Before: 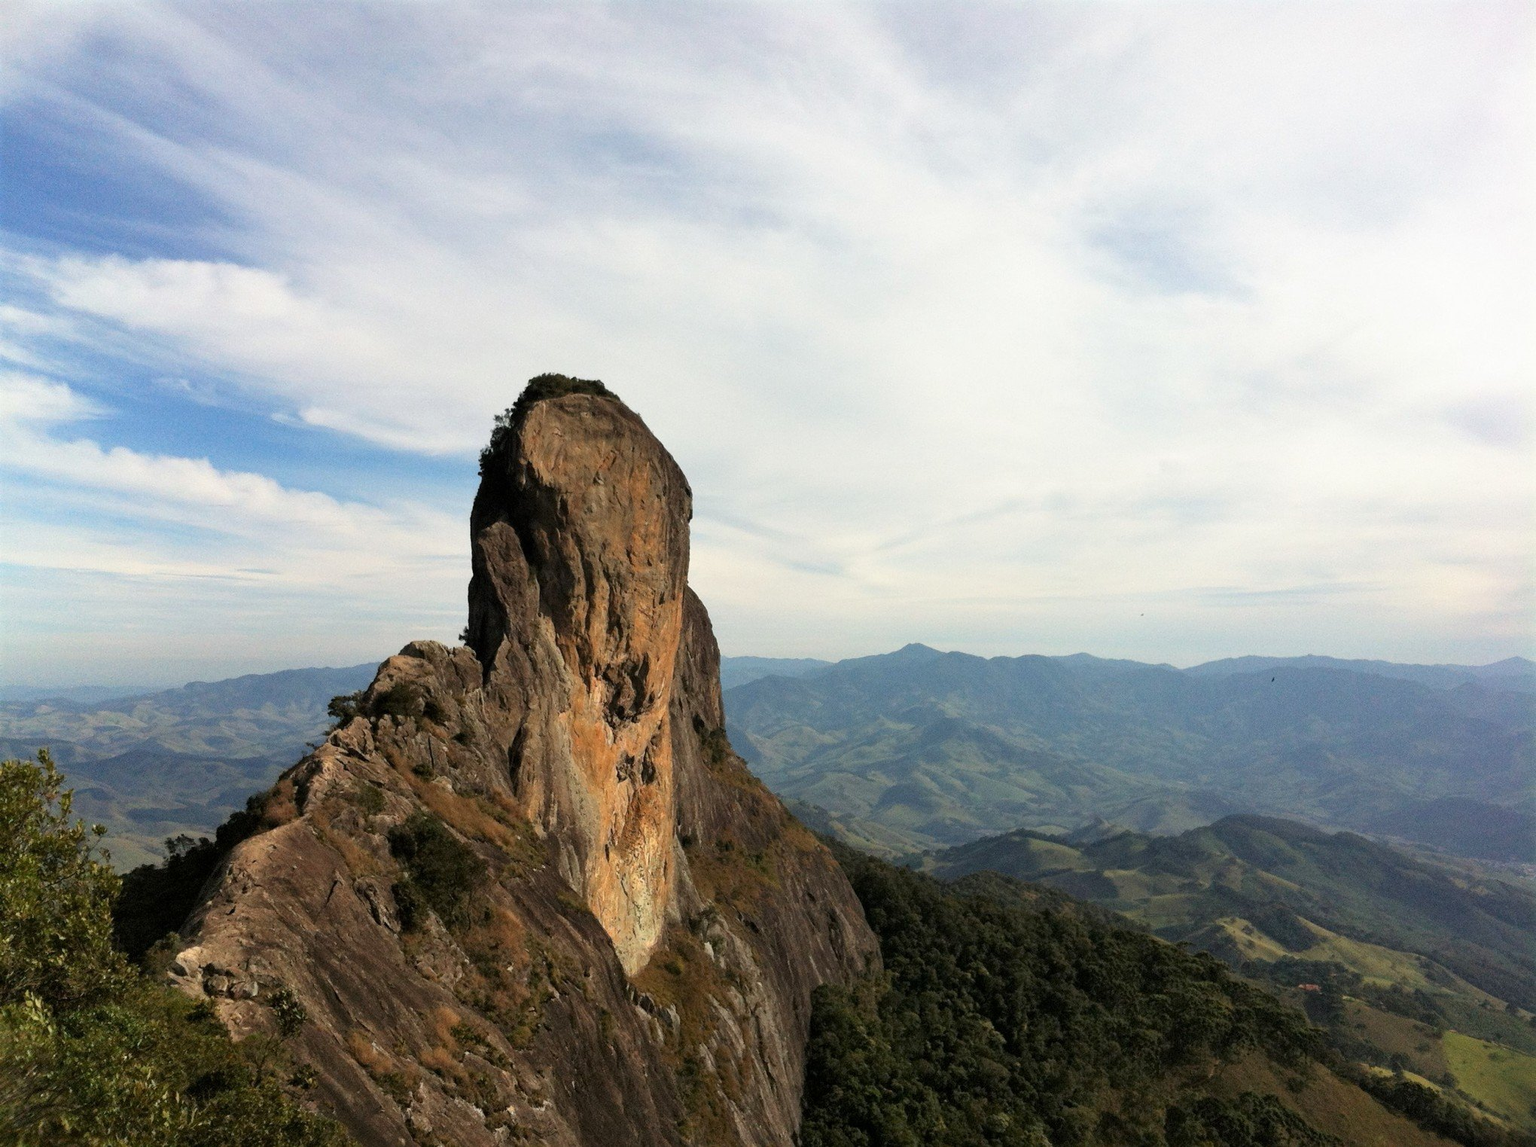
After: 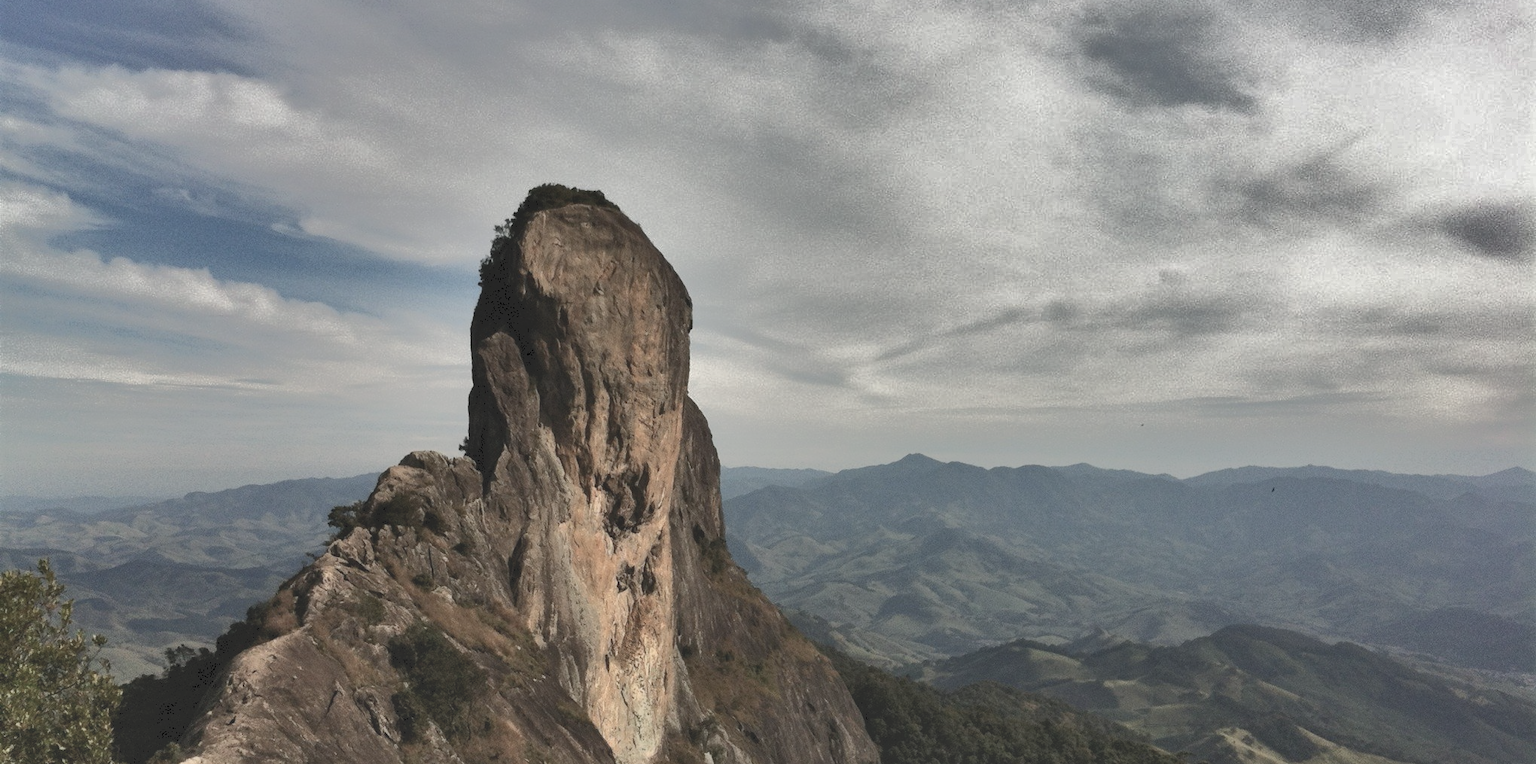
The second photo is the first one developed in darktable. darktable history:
tone curve: curves: ch0 [(0, 0) (0.003, 0.149) (0.011, 0.152) (0.025, 0.154) (0.044, 0.164) (0.069, 0.179) (0.1, 0.194) (0.136, 0.211) (0.177, 0.232) (0.224, 0.258) (0.277, 0.289) (0.335, 0.326) (0.399, 0.371) (0.468, 0.438) (0.543, 0.504) (0.623, 0.569) (0.709, 0.642) (0.801, 0.716) (0.898, 0.775) (1, 1)], color space Lab, independent channels, preserve colors none
crop: top 16.577%, bottom 16.729%
shadows and highlights: white point adjustment 0.13, highlights -69.97, soften with gaussian
color zones: curves: ch0 [(0, 0.6) (0.129, 0.585) (0.193, 0.596) (0.429, 0.5) (0.571, 0.5) (0.714, 0.5) (0.857, 0.5) (1, 0.6)]; ch1 [(0, 0.453) (0.112, 0.245) (0.213, 0.252) (0.429, 0.233) (0.571, 0.231) (0.683, 0.242) (0.857, 0.296) (1, 0.453)]
